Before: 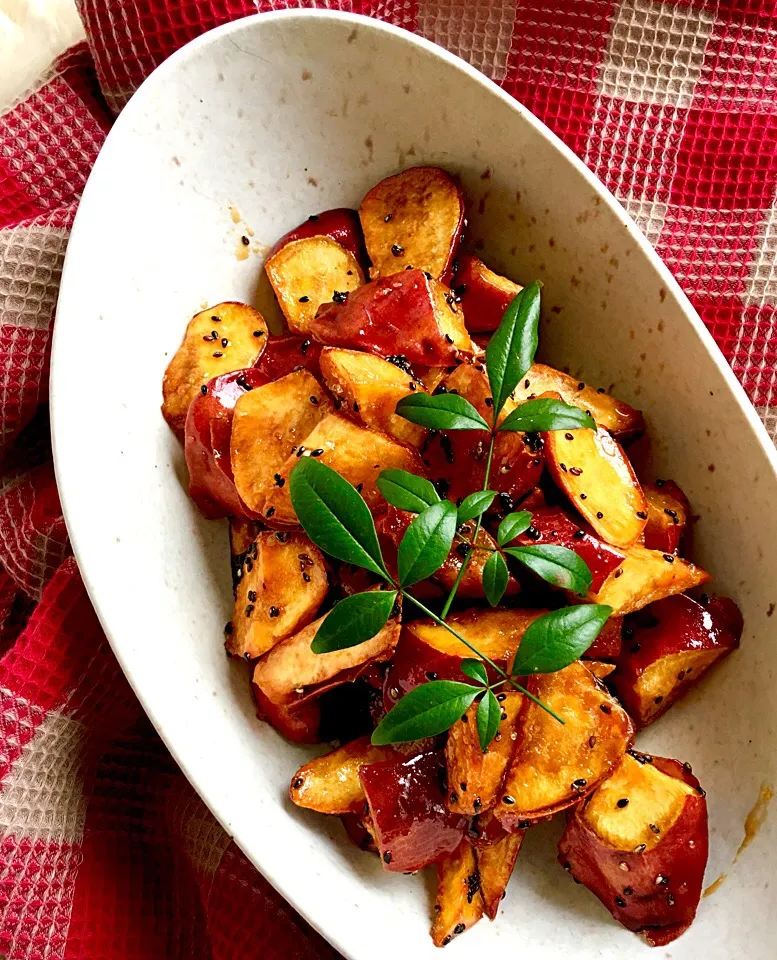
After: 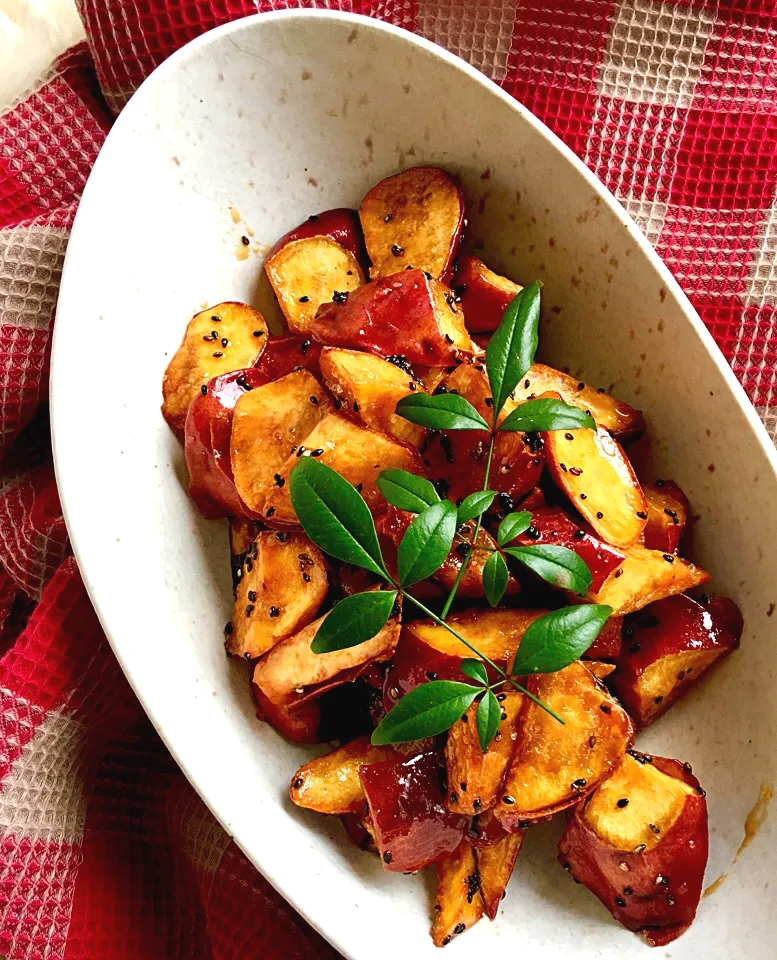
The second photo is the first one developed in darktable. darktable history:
exposure: black level correction -0.003, exposure 0.04 EV, compensate exposure bias true, compensate highlight preservation false
